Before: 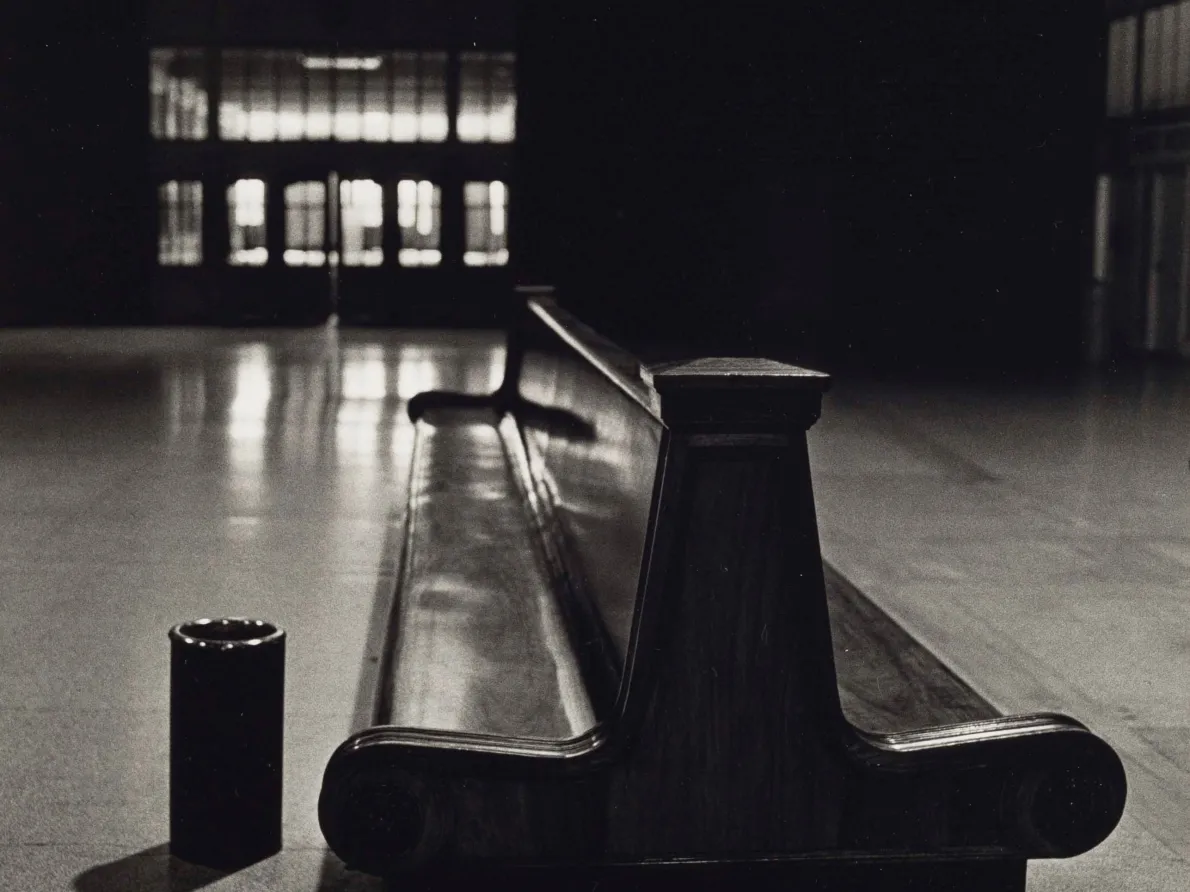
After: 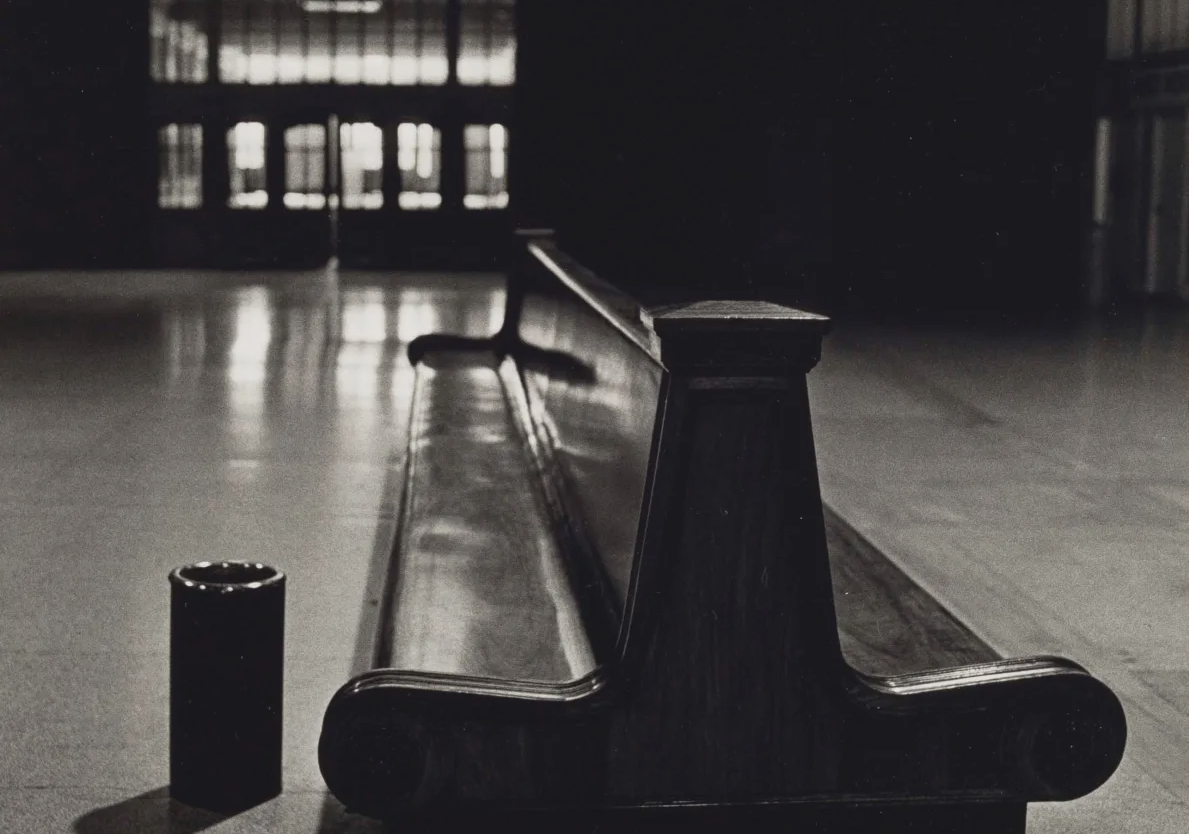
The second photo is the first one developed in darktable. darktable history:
exposure: compensate exposure bias true, compensate highlight preservation false
contrast brightness saturation: contrast -0.098, saturation -0.104
crop and rotate: top 6.421%
